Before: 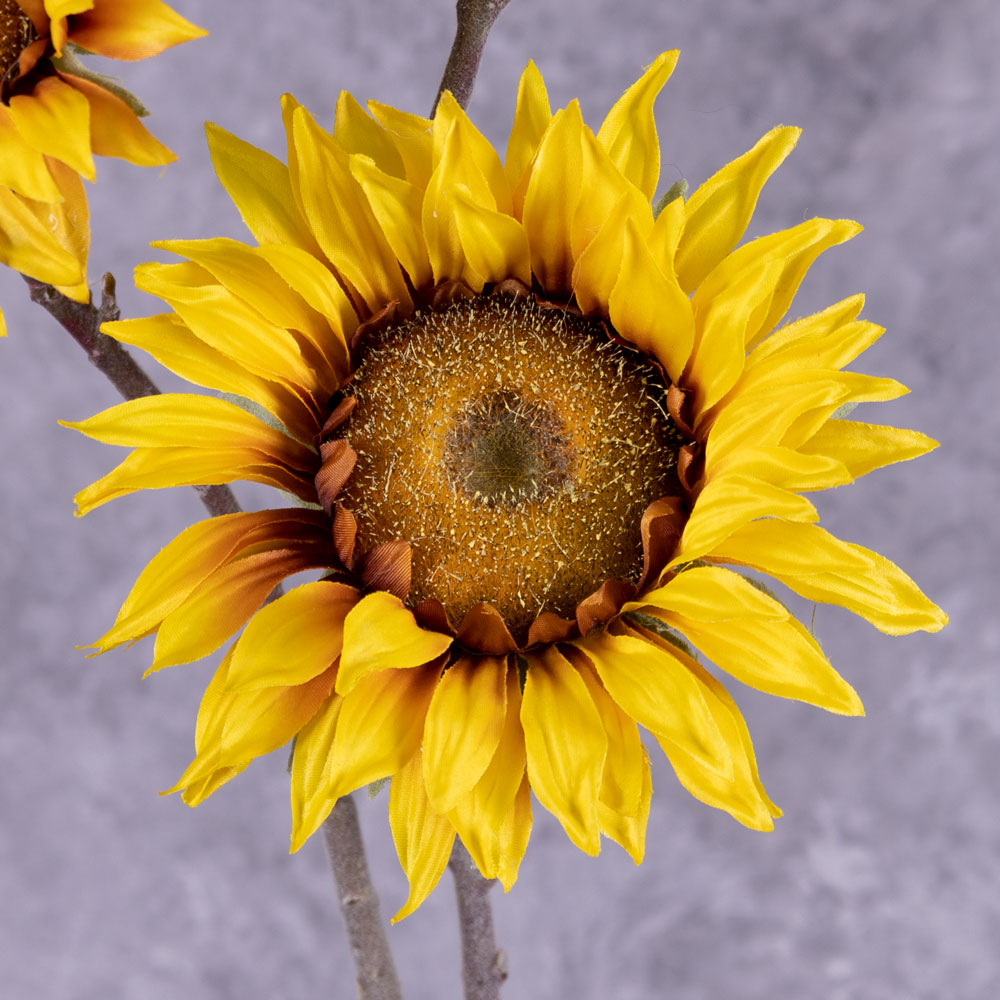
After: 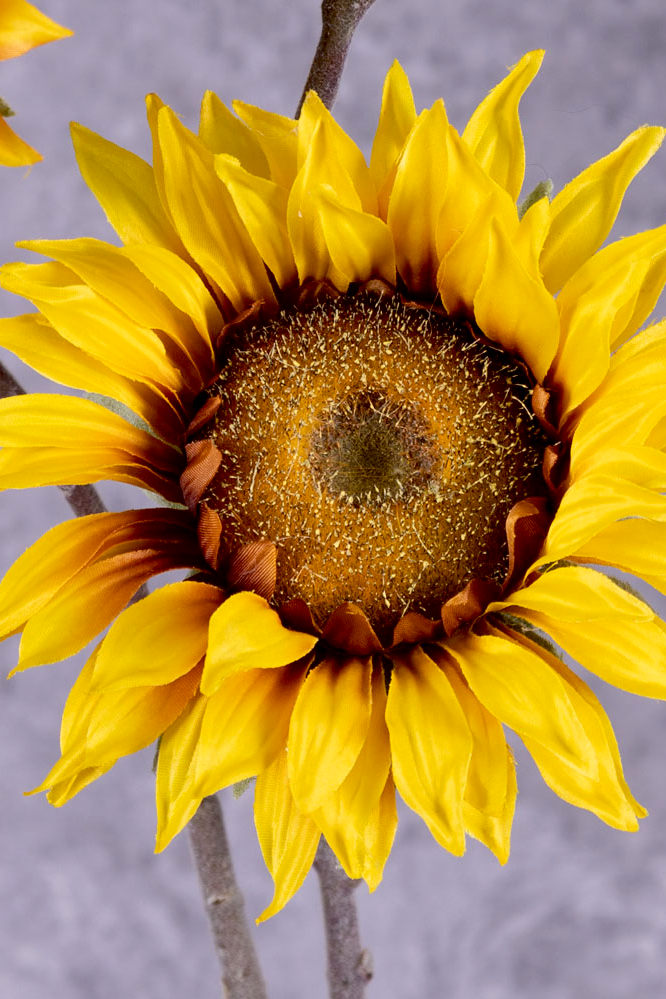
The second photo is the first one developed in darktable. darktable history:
contrast brightness saturation: contrast 0.1, brightness 0.02, saturation 0.02
crop and rotate: left 13.537%, right 19.796%
exposure: black level correction 0.012, compensate highlight preservation false
